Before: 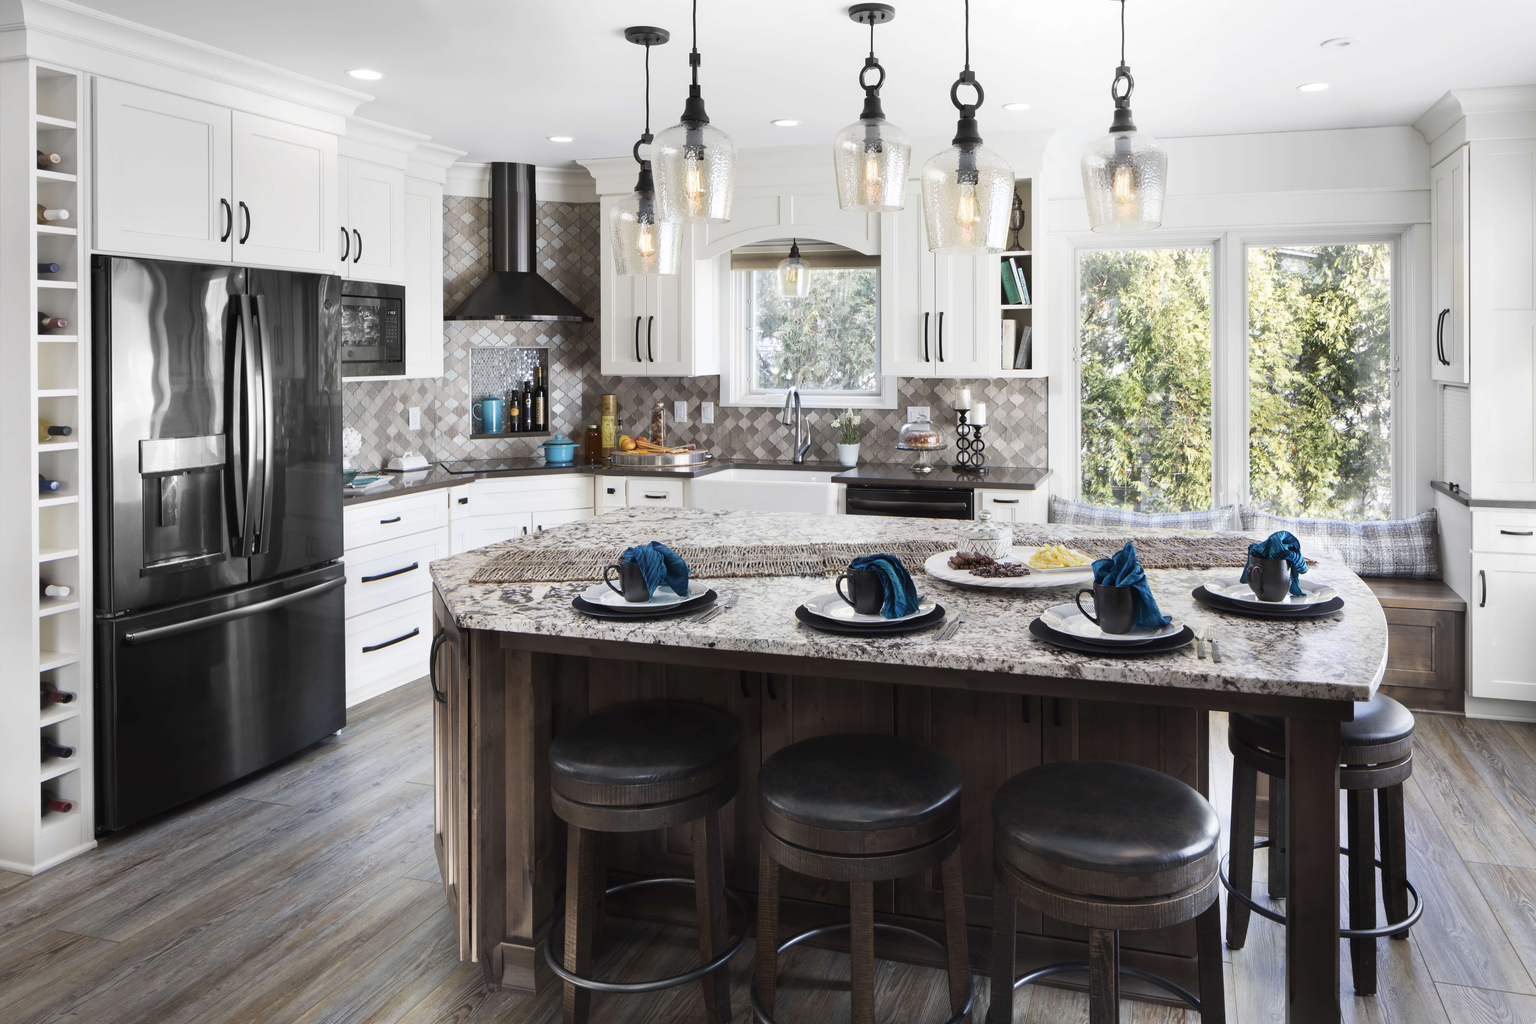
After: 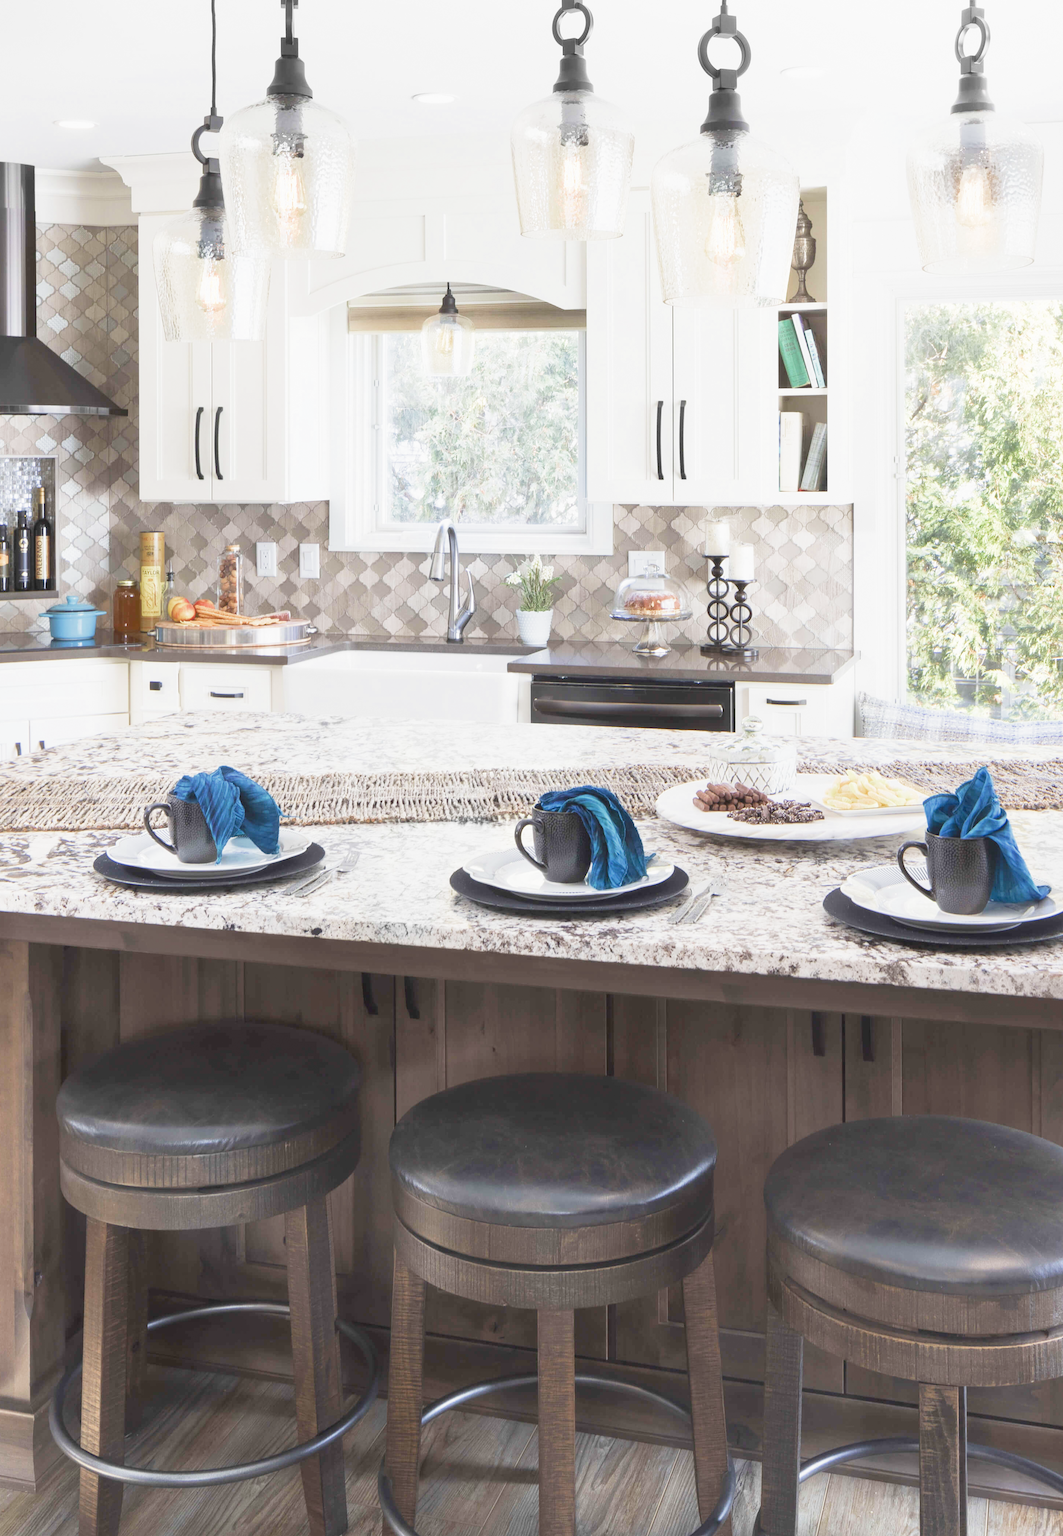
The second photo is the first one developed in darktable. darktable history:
exposure: compensate highlight preservation false
grain: coarseness 0.81 ISO, strength 1.34%, mid-tones bias 0%
crop: left 33.452%, top 6.025%, right 23.155%
filmic rgb: middle gray luminance 4.29%, black relative exposure -13 EV, white relative exposure 5 EV, threshold 6 EV, target black luminance 0%, hardness 5.19, latitude 59.69%, contrast 0.767, highlights saturation mix 5%, shadows ↔ highlights balance 25.95%, add noise in highlights 0, color science v3 (2019), use custom middle-gray values true, iterations of high-quality reconstruction 0, contrast in highlights soft, enable highlight reconstruction true
